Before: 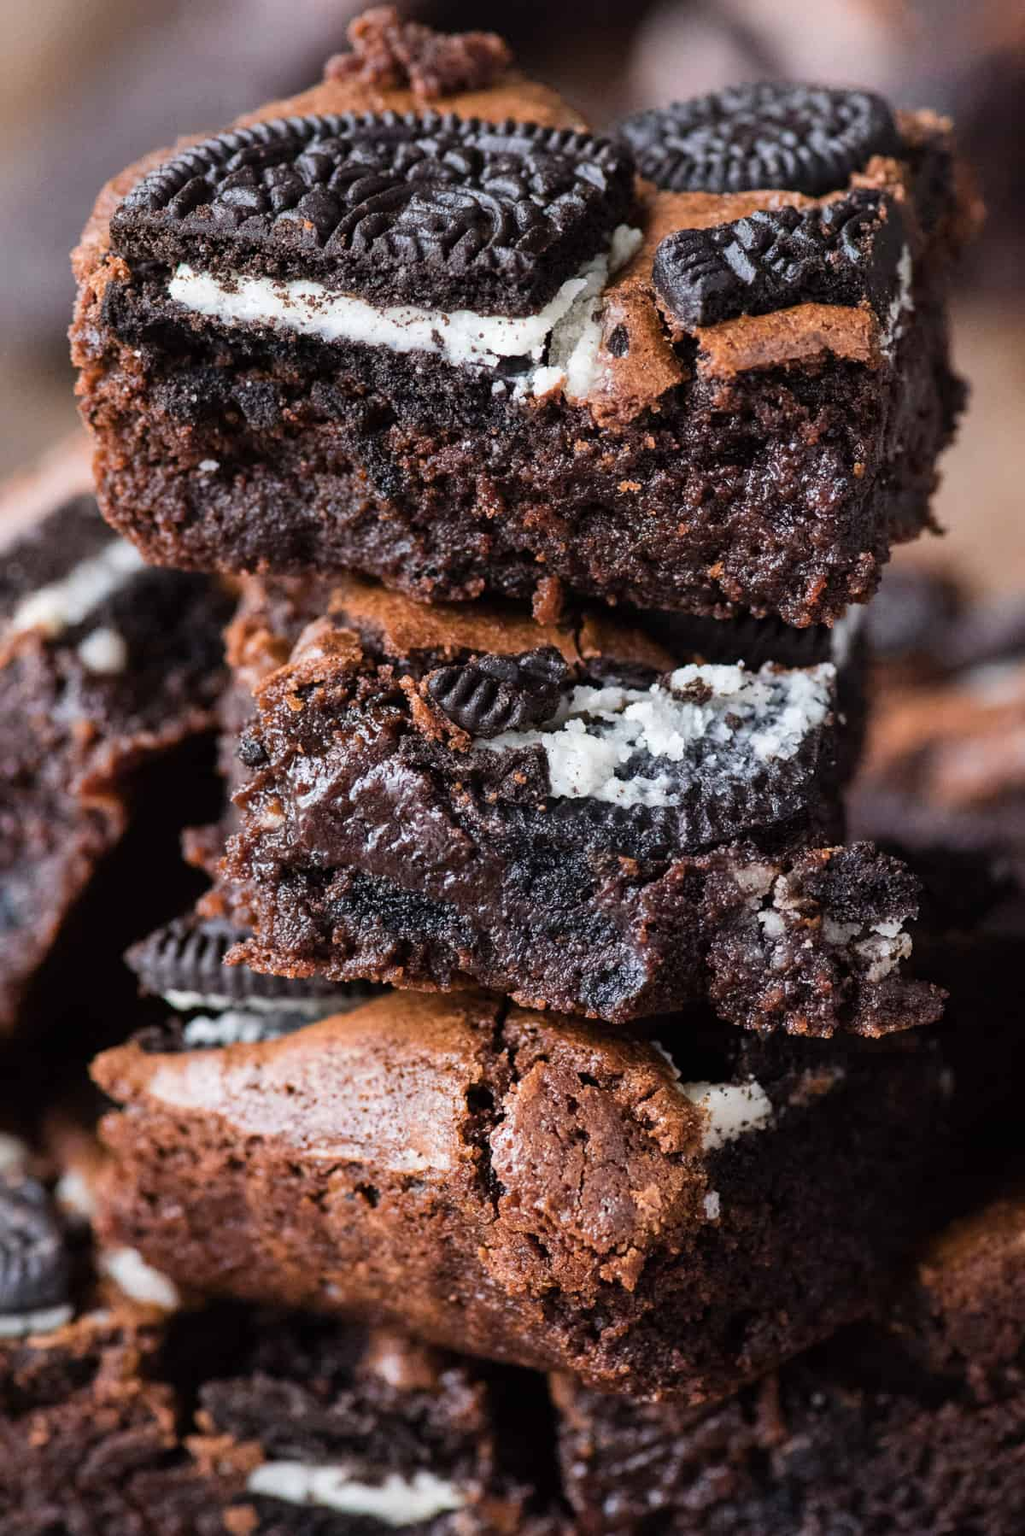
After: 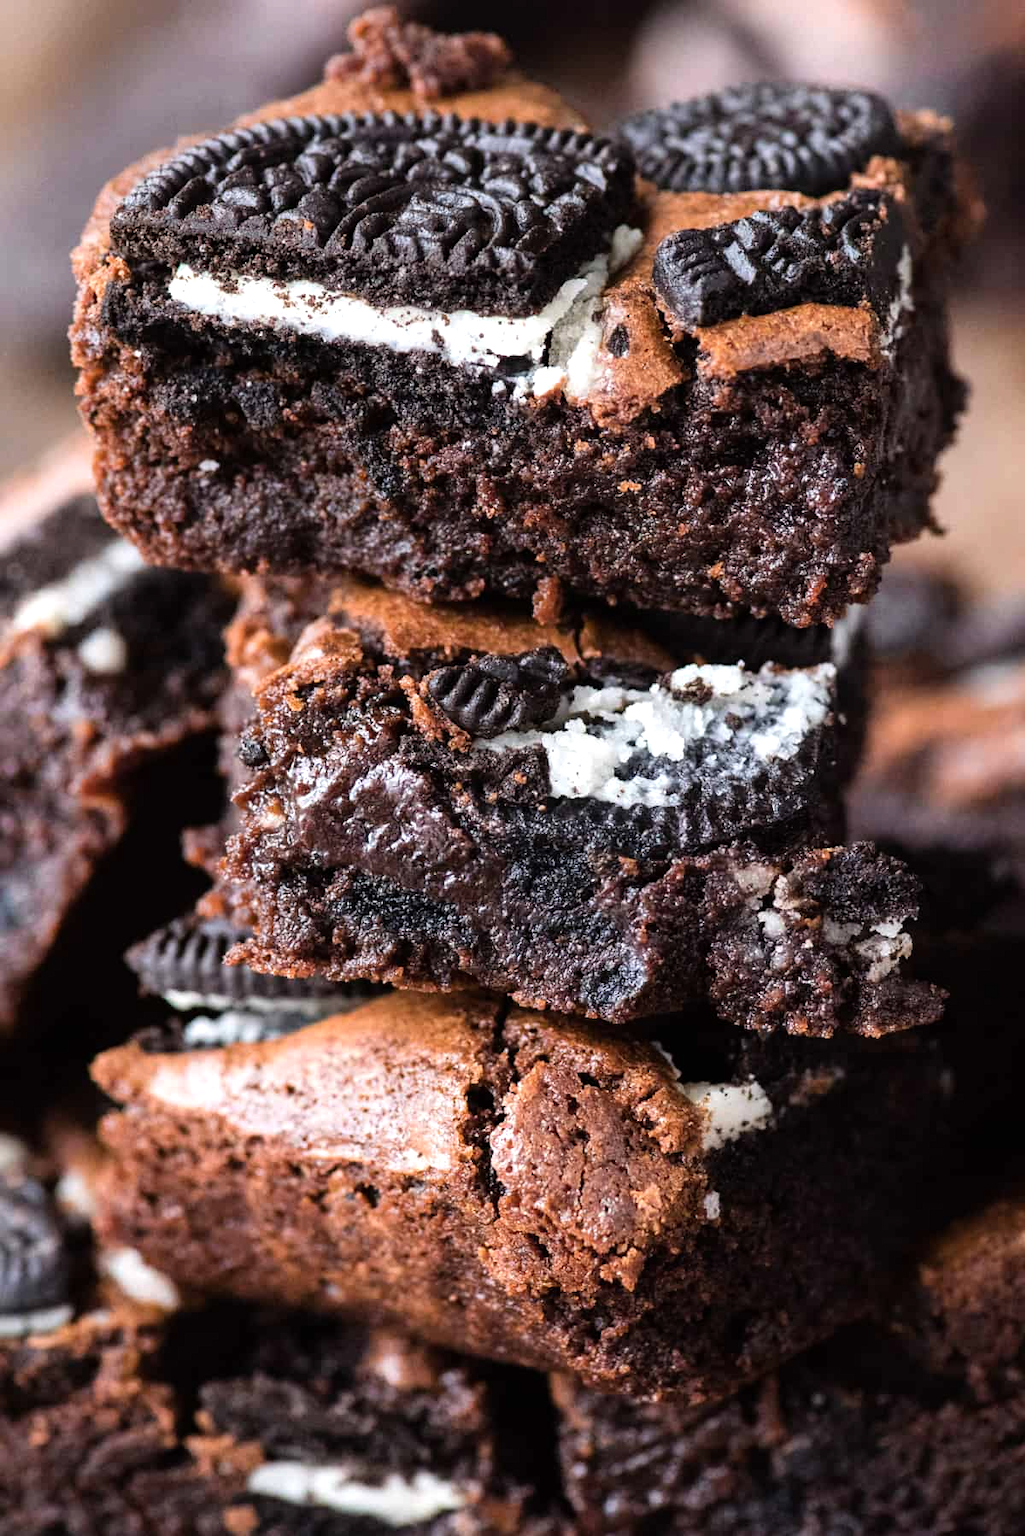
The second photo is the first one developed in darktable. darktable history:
tone equalizer: -8 EV -0.396 EV, -7 EV -0.376 EV, -6 EV -0.325 EV, -5 EV -0.199 EV, -3 EV 0.211 EV, -2 EV 0.336 EV, -1 EV 0.399 EV, +0 EV 0.405 EV
